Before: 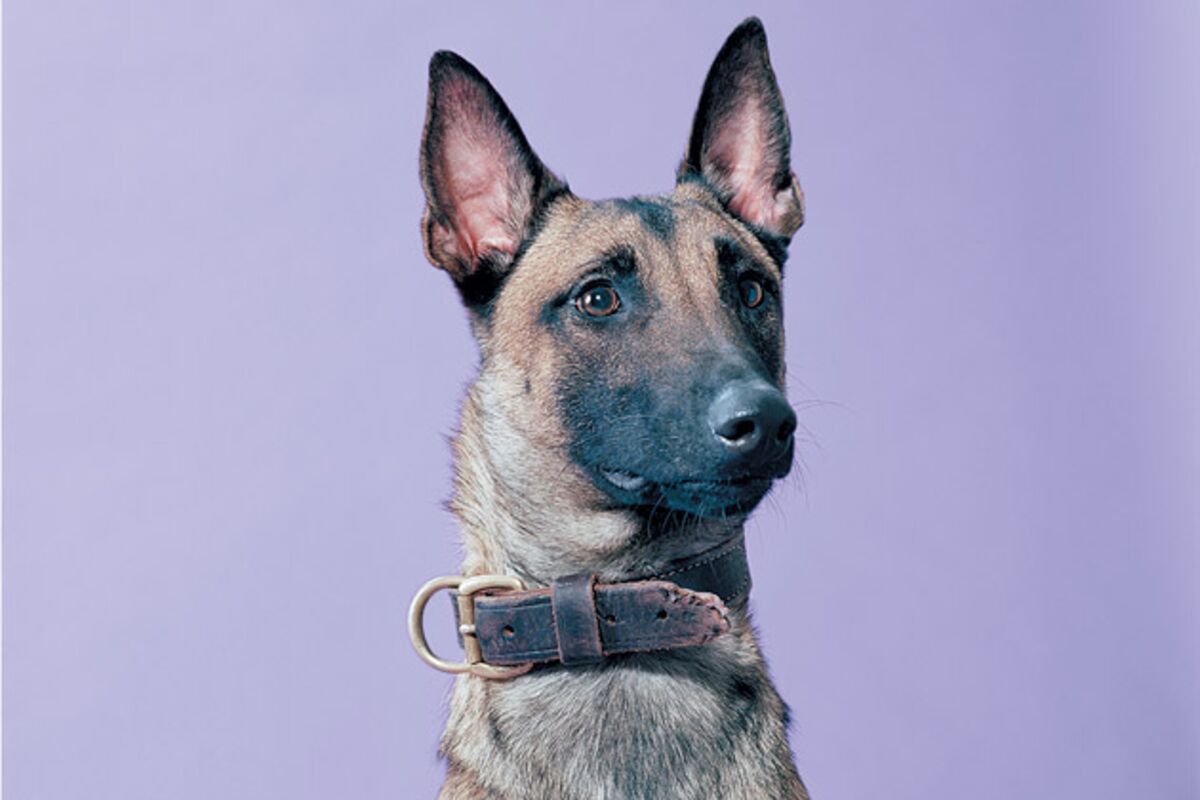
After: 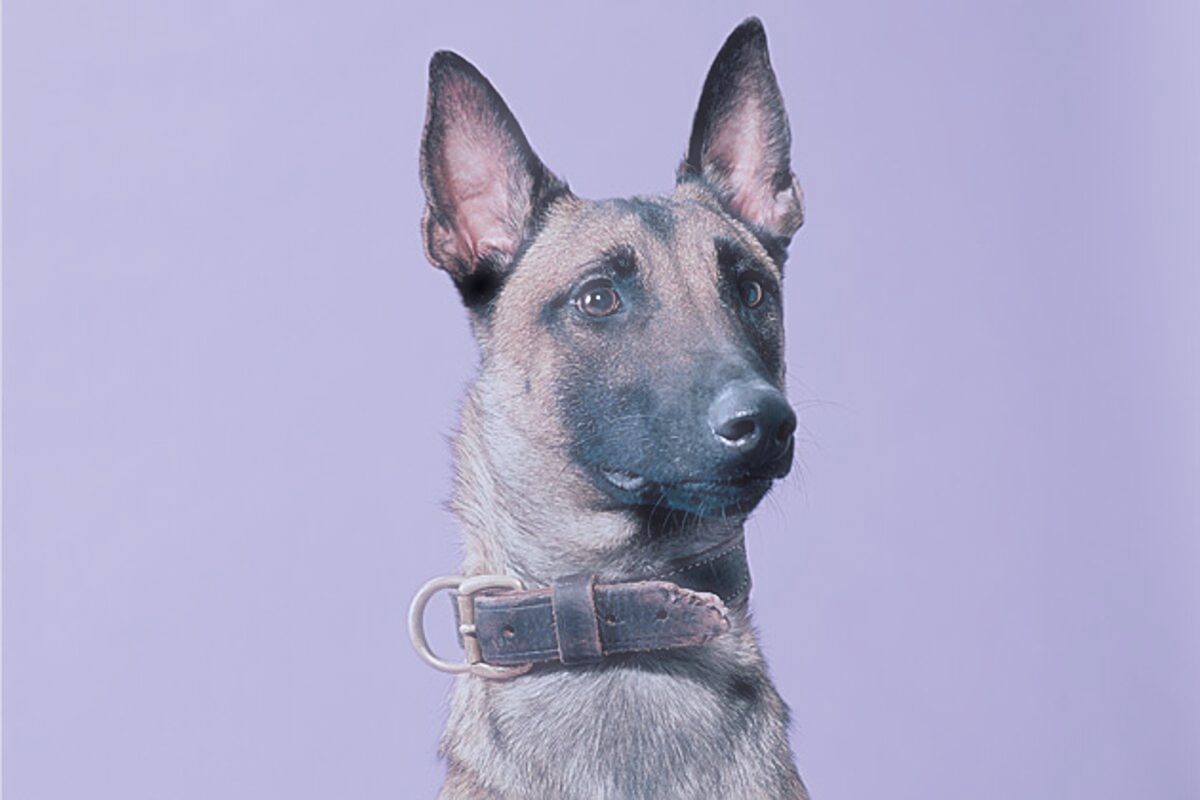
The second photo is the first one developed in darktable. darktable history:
haze removal: strength -0.887, distance 0.225, compatibility mode true, adaptive false
sharpen: radius 2.534, amount 0.624
